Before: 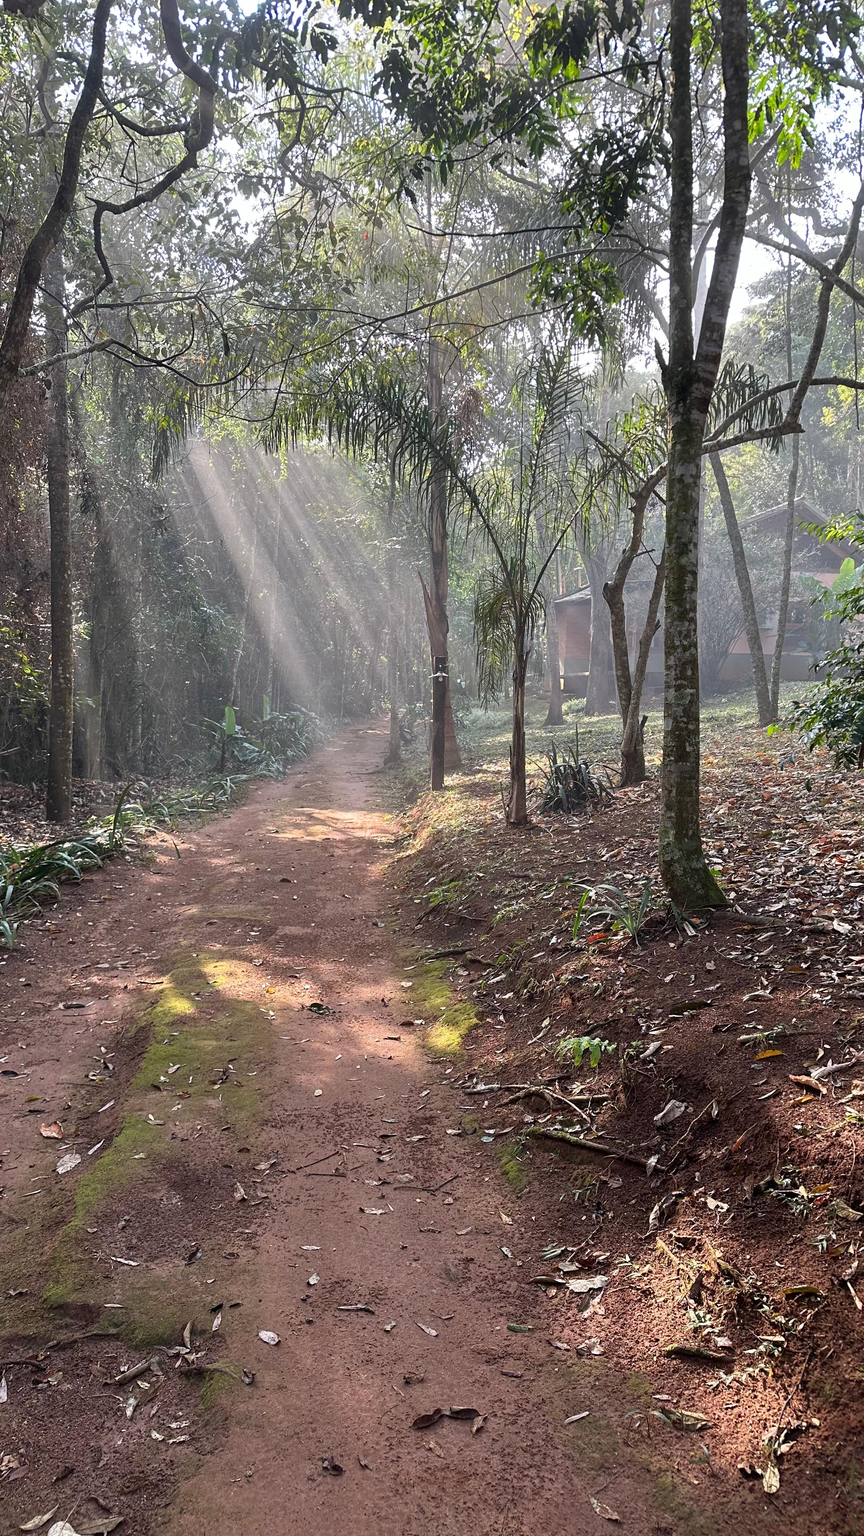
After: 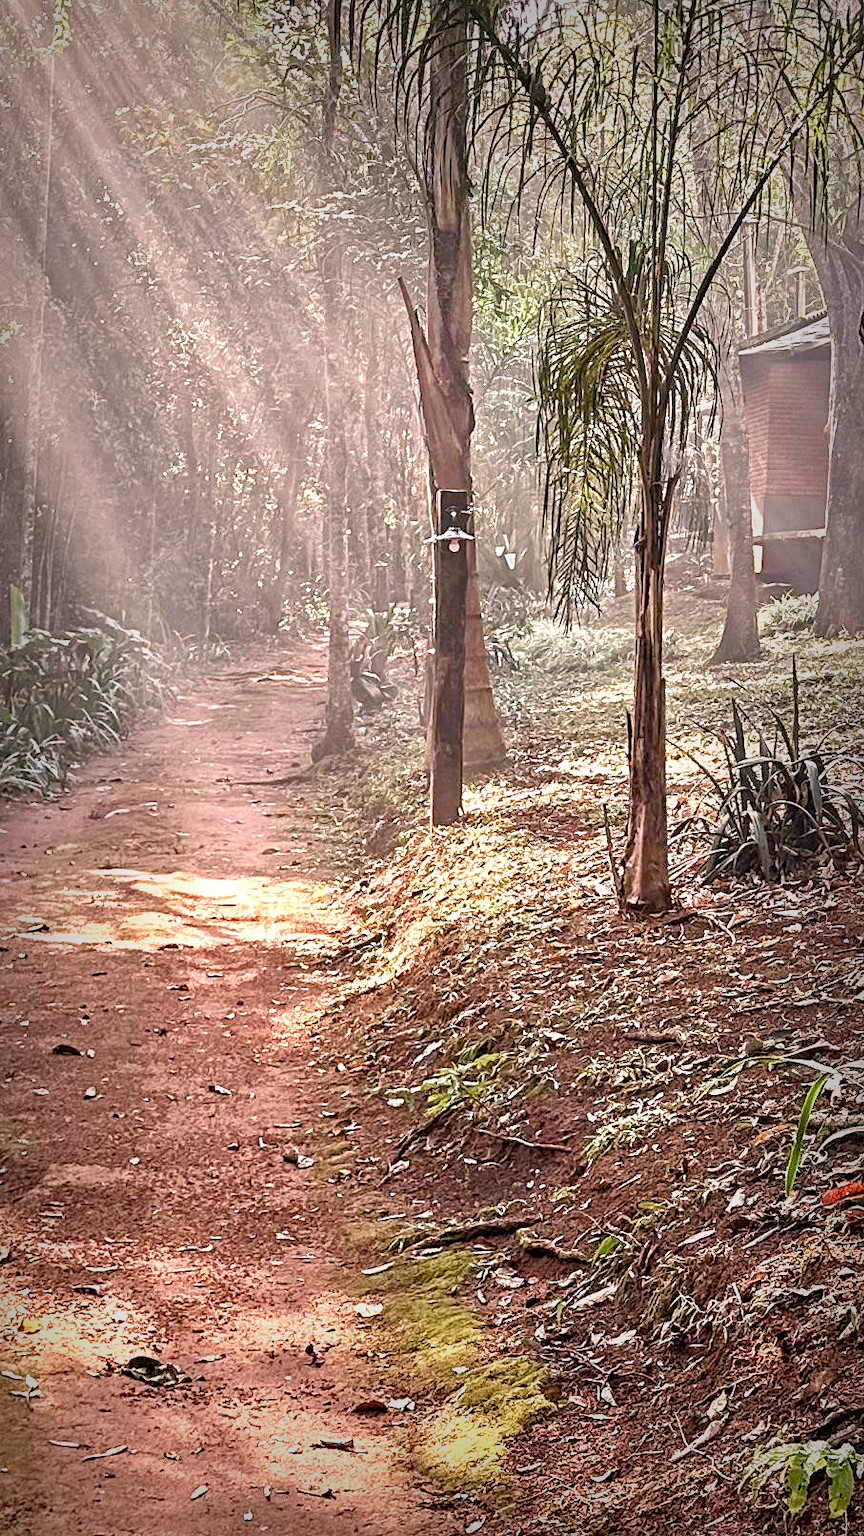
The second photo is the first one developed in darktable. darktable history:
vignetting: fall-off start 53.2%, brightness -0.594, saturation 0, automatic ratio true, width/height ratio 1.313, shape 0.22, unbound false
white balance: red 1.127, blue 0.943
color balance rgb: shadows lift › chroma 1%, shadows lift › hue 113°, highlights gain › chroma 0.2%, highlights gain › hue 333°, perceptual saturation grading › global saturation 20%, perceptual saturation grading › highlights -25%, perceptual saturation grading › shadows 25%, contrast -10%
velvia: strength 10%
contrast equalizer: octaves 7, y [[0.5, 0.542, 0.583, 0.625, 0.667, 0.708], [0.5 ×6], [0.5 ×6], [0 ×6], [0 ×6]]
crop: left 30%, top 30%, right 30%, bottom 30%
exposure: black level correction 0, exposure 0.7 EV, compensate exposure bias true, compensate highlight preservation false
